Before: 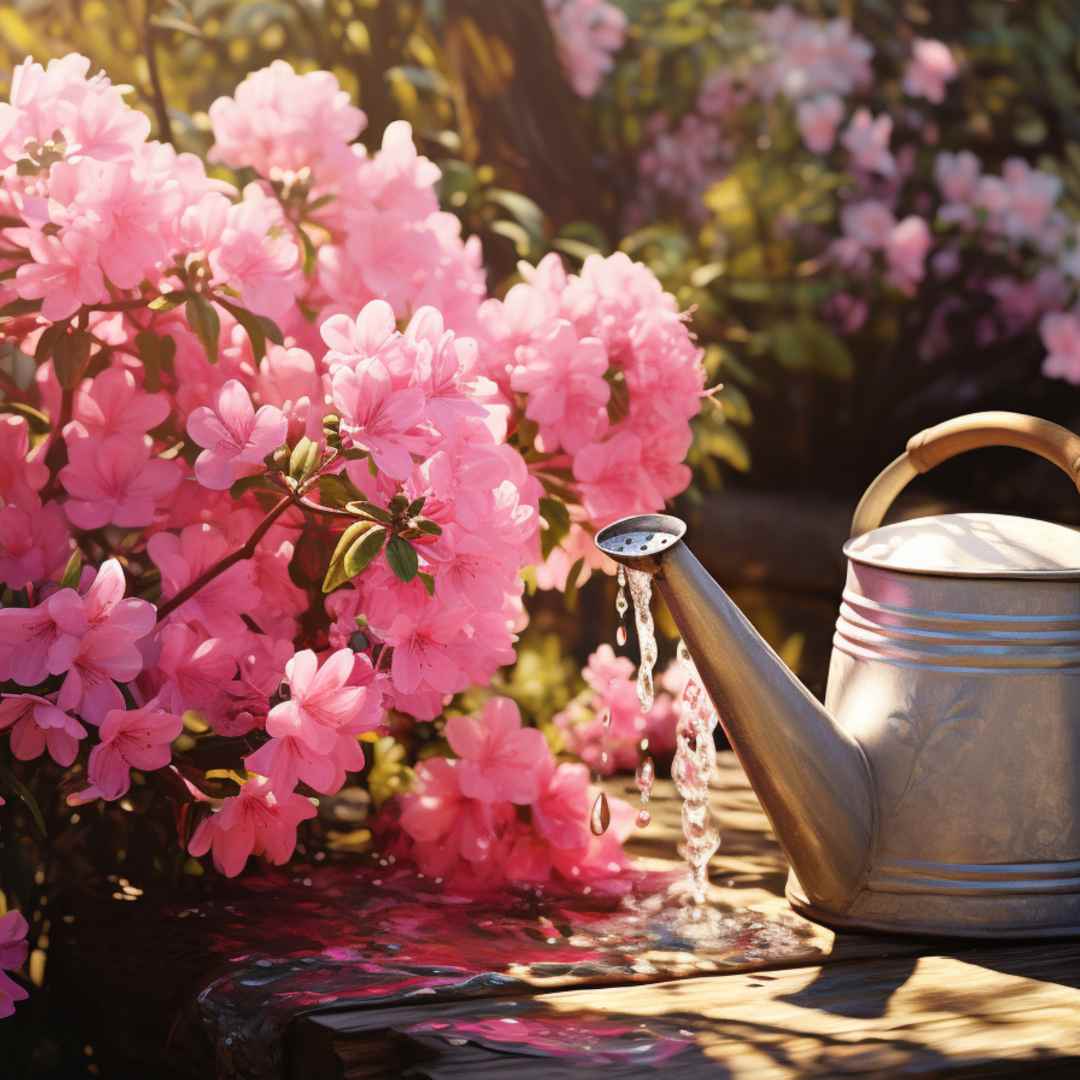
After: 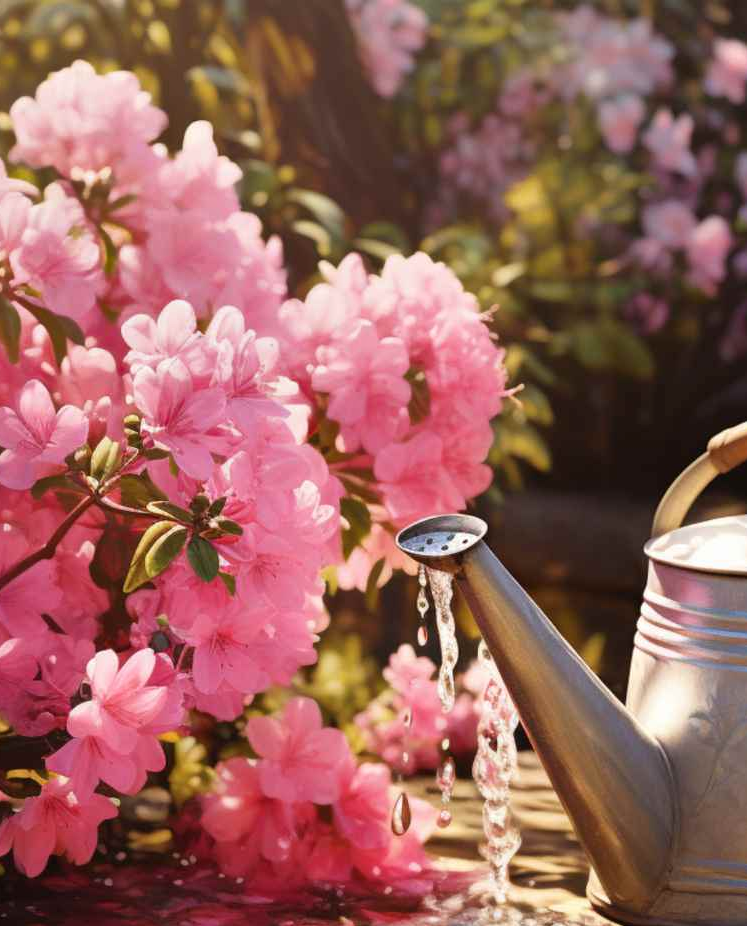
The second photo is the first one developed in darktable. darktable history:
shadows and highlights: shadows 20.79, highlights -82.71, soften with gaussian
tone equalizer: on, module defaults
crop: left 18.461%, right 12.354%, bottom 14.22%
